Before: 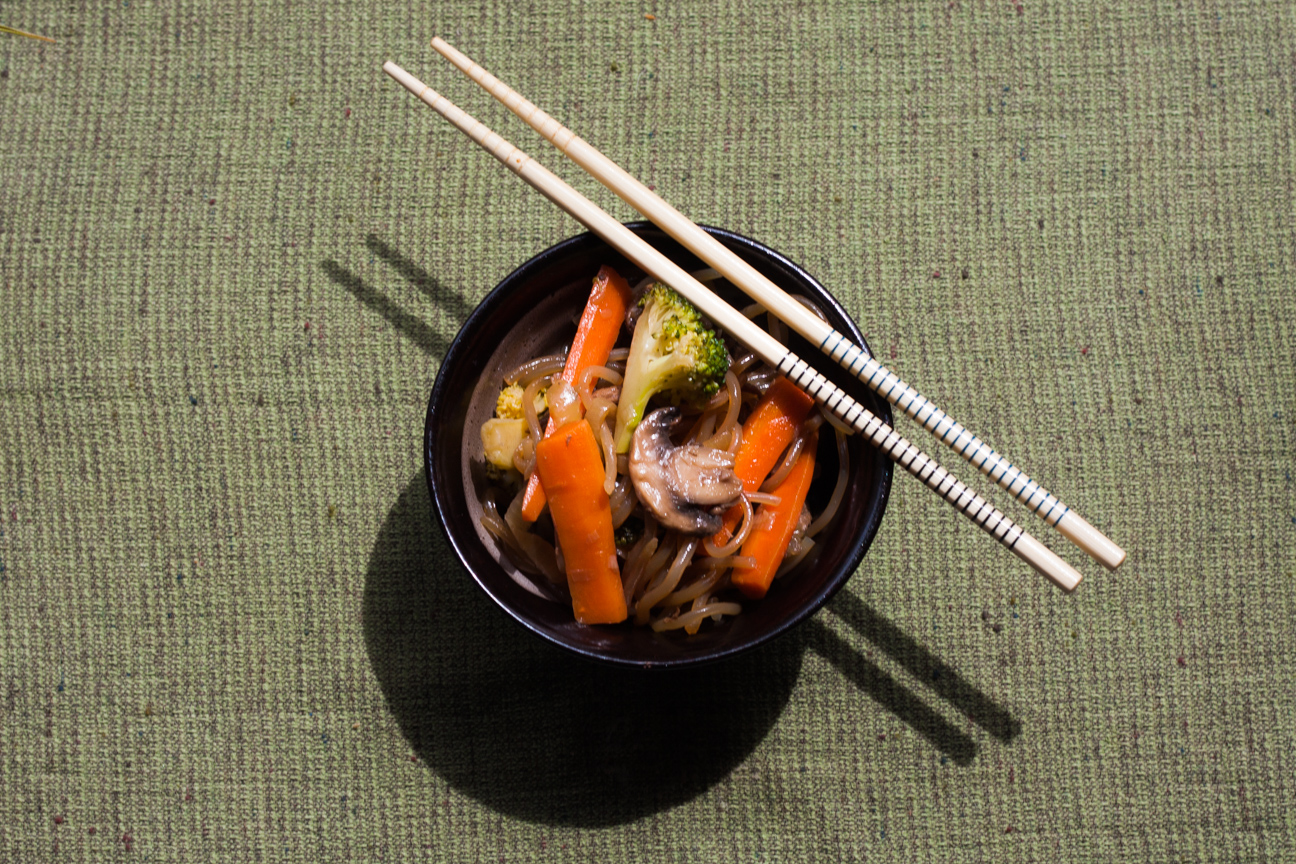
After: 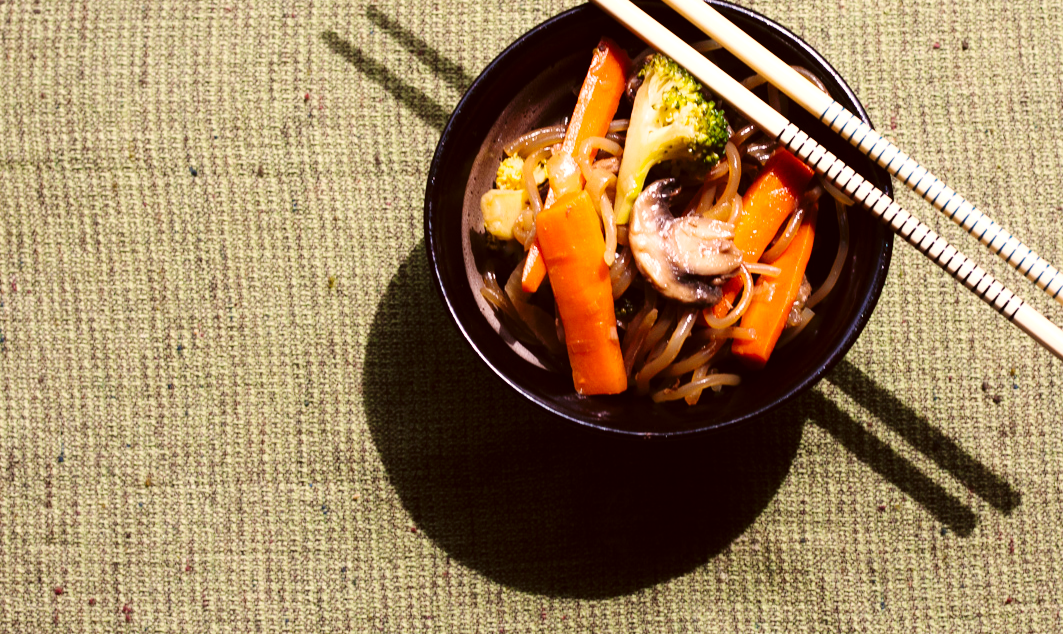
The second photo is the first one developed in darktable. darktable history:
base curve: curves: ch0 [(0, 0) (0.036, 0.025) (0.121, 0.166) (0.206, 0.329) (0.605, 0.79) (1, 1)], preserve colors none
color correction: highlights a* 6.27, highlights b* 8.19, shadows a* 5.94, shadows b* 7.23, saturation 0.9
exposure: exposure 0.485 EV, compensate highlight preservation false
crop: top 26.531%, right 17.959%
